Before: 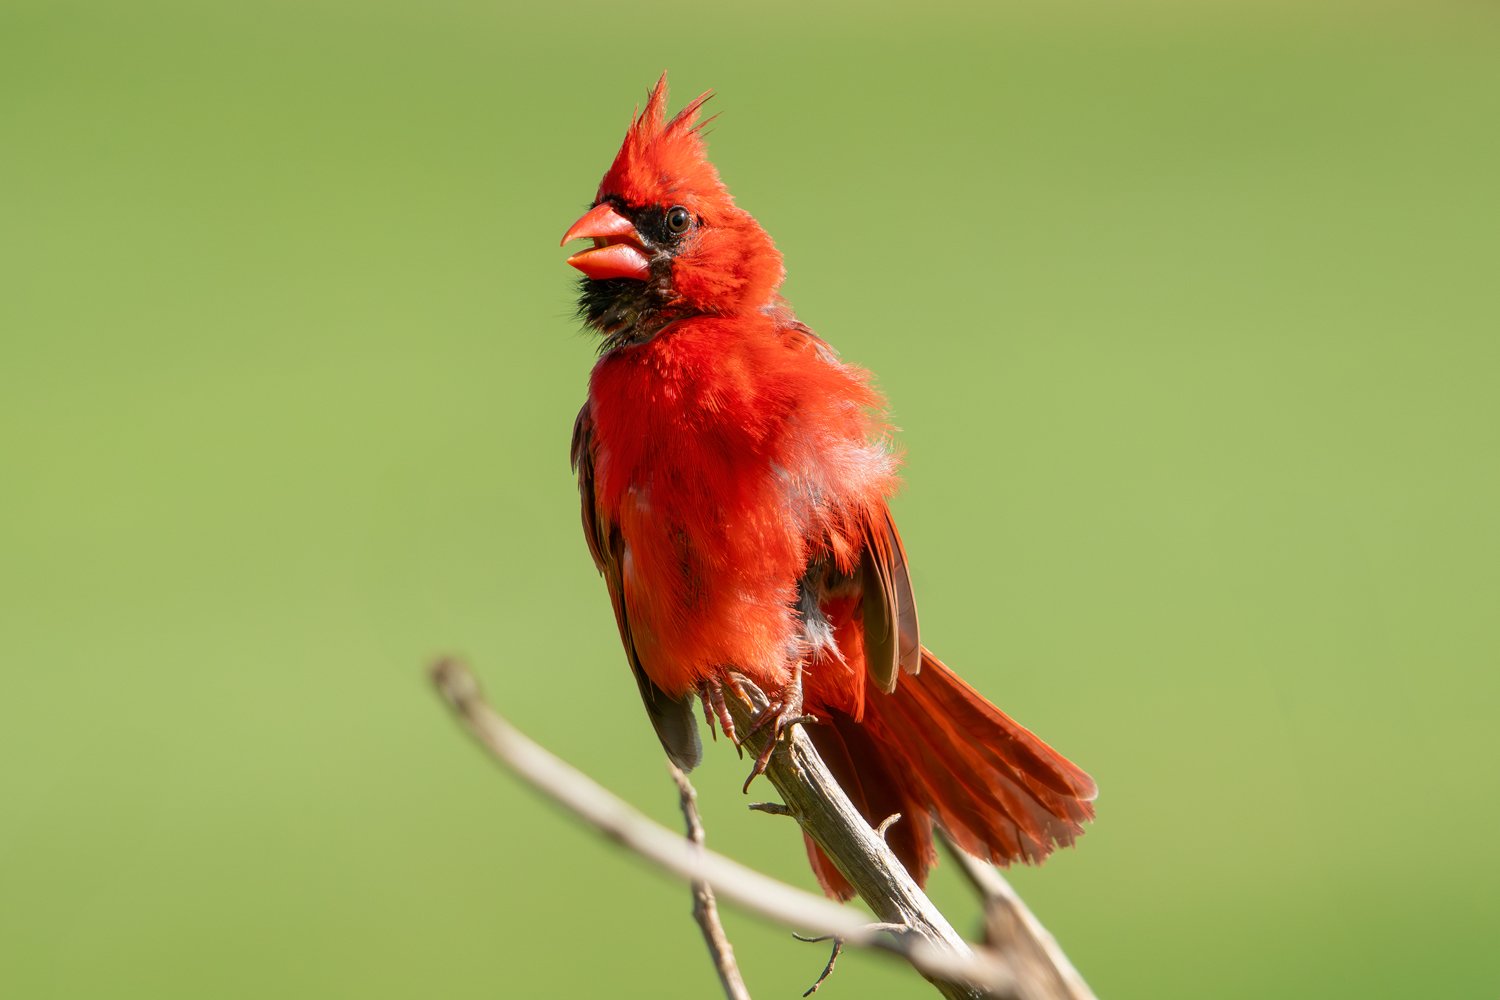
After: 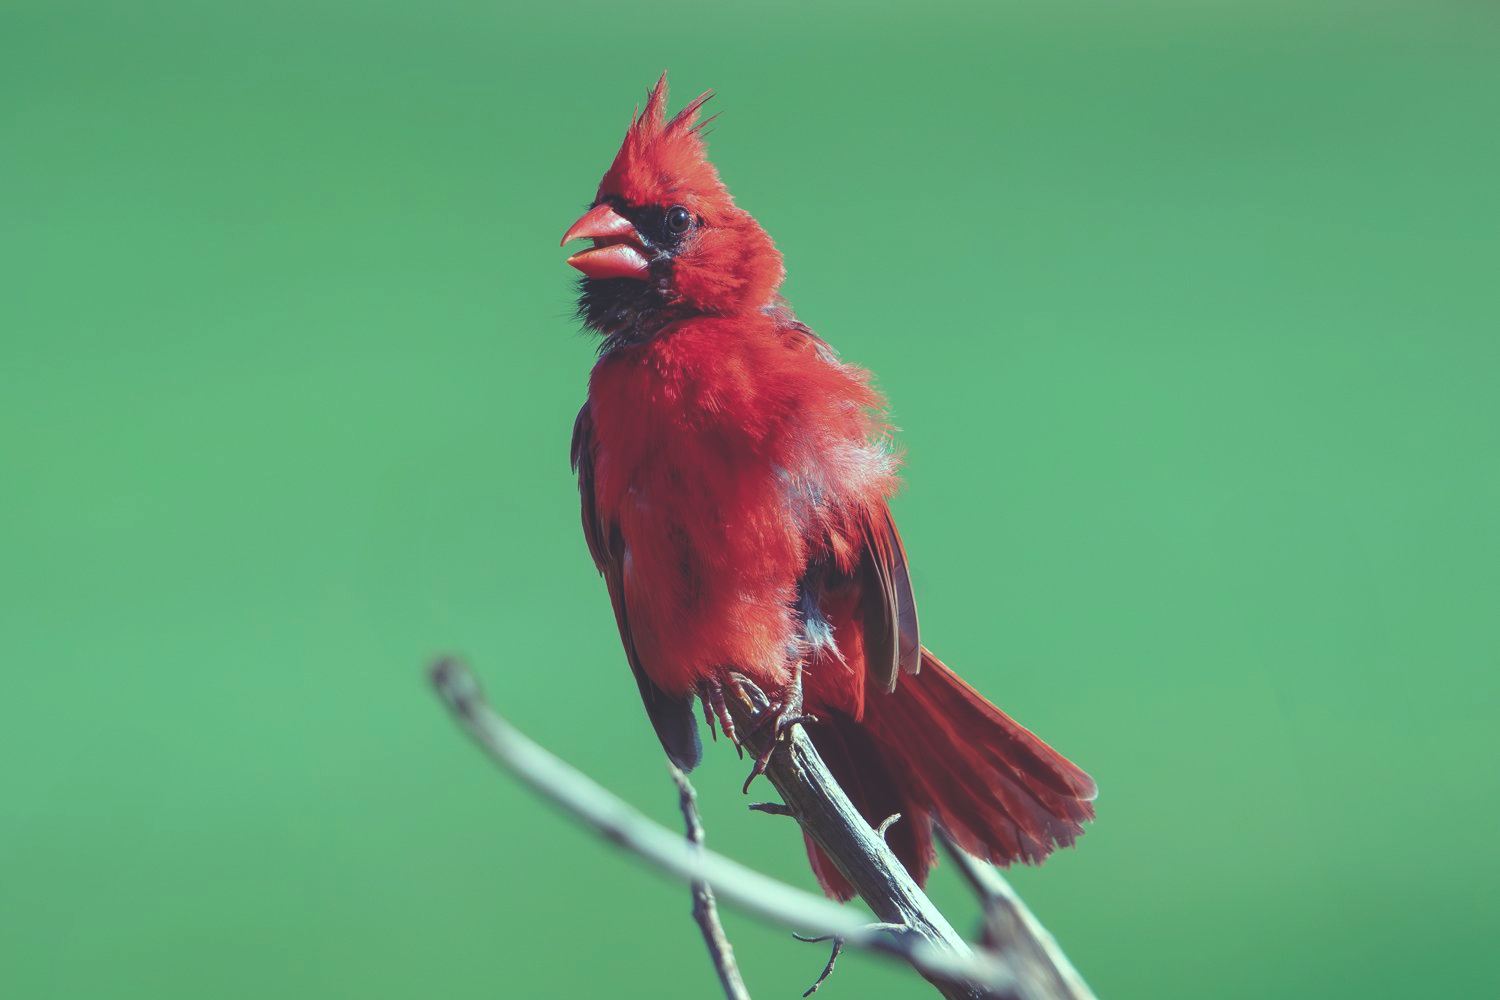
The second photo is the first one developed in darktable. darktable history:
color calibration: illuminant Planckian (black body), x 0.351, y 0.352, temperature 4794.27 K
rgb curve: curves: ch0 [(0, 0.186) (0.314, 0.284) (0.576, 0.466) (0.805, 0.691) (0.936, 0.886)]; ch1 [(0, 0.186) (0.314, 0.284) (0.581, 0.534) (0.771, 0.746) (0.936, 0.958)]; ch2 [(0, 0.216) (0.275, 0.39) (1, 1)], mode RGB, independent channels, compensate middle gray true, preserve colors none
exposure: exposure -0.01 EV, compensate highlight preservation false
